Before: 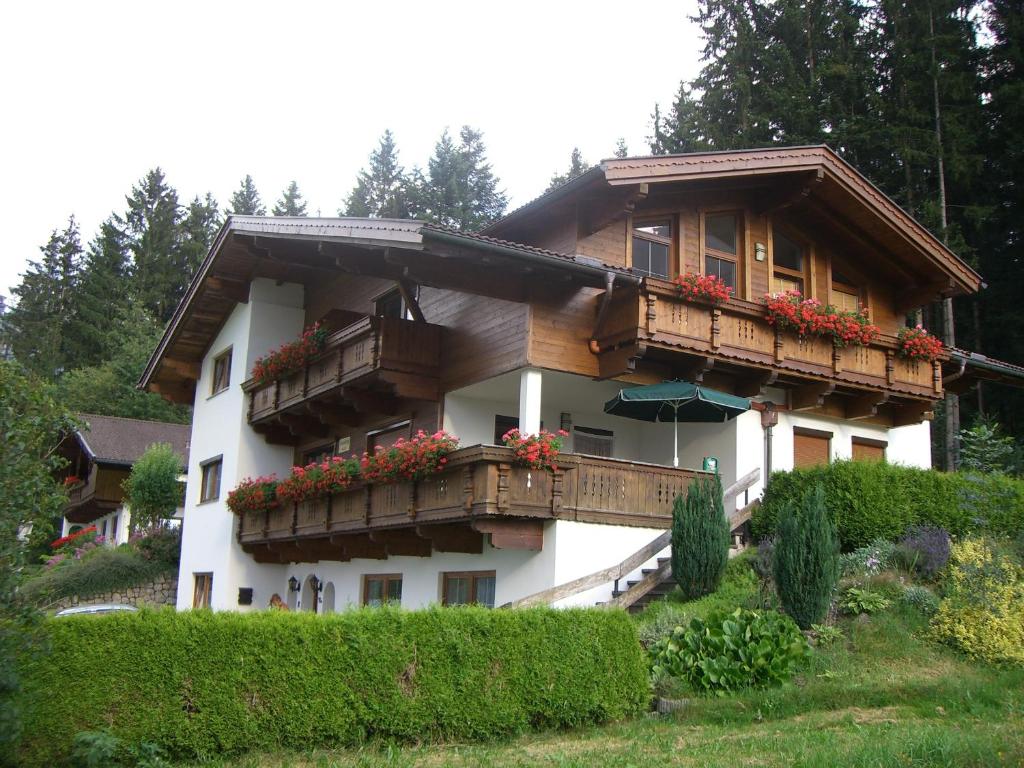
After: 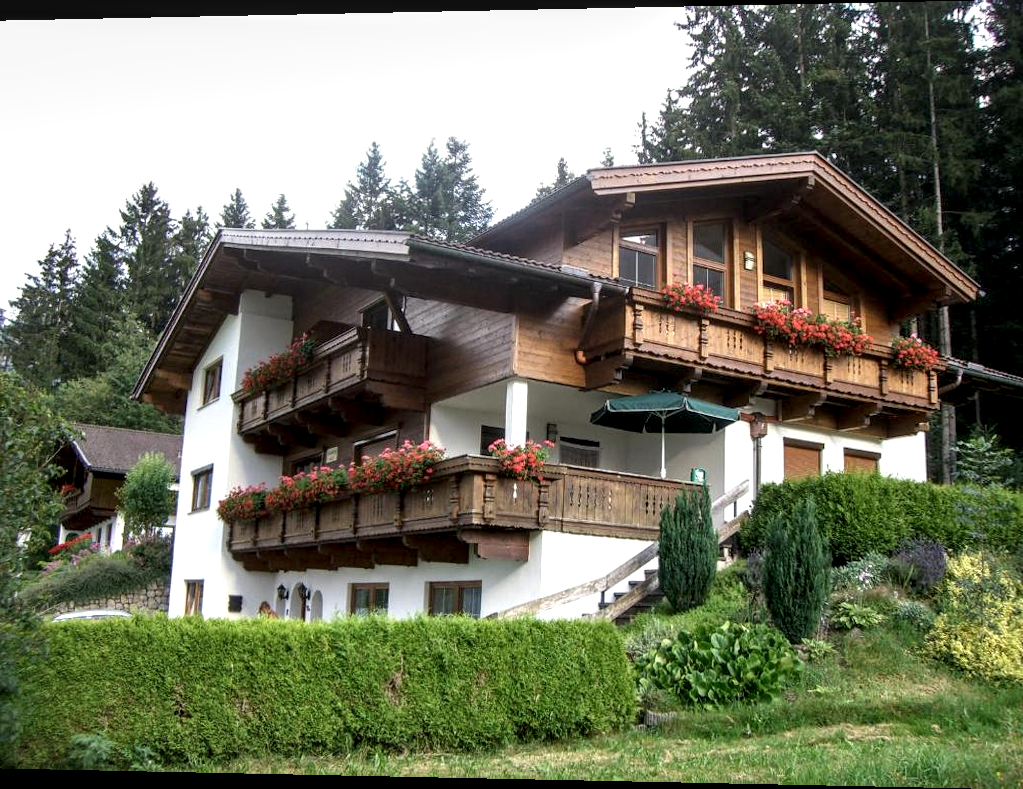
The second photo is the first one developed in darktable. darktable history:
local contrast: highlights 65%, shadows 54%, detail 169%, midtone range 0.514
rotate and perspective: lens shift (horizontal) -0.055, automatic cropping off
